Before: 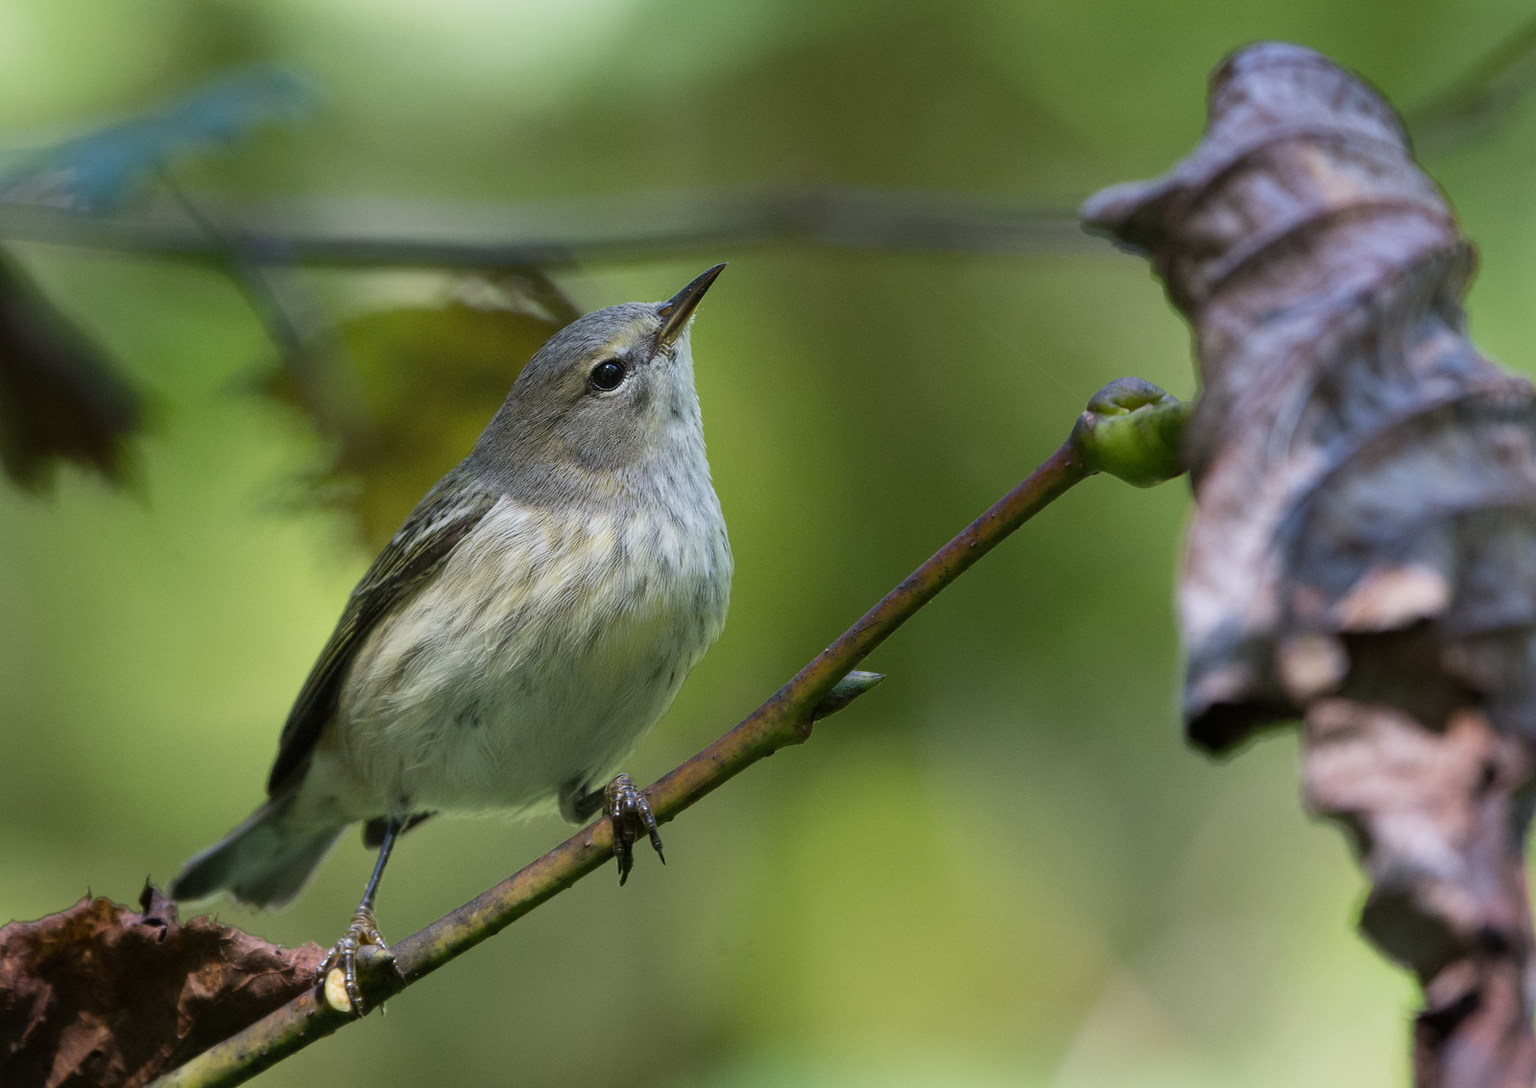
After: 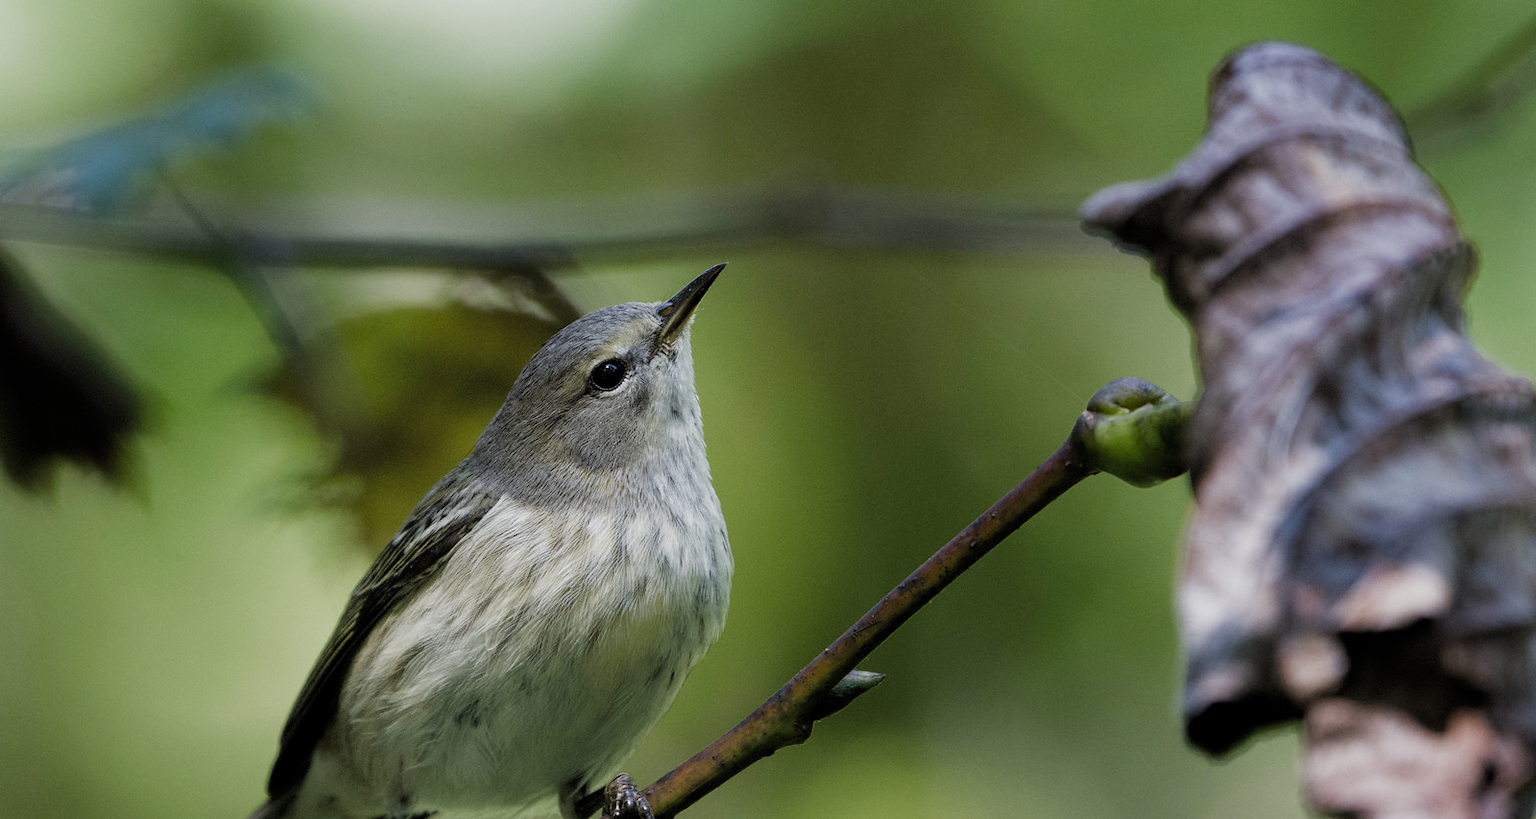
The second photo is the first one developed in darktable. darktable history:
filmic rgb: black relative exposure -5.15 EV, white relative exposure 3.95 EV, hardness 2.89, contrast 1.196, preserve chrominance RGB euclidean norm (legacy), color science v4 (2020)
crop: bottom 24.587%
contrast brightness saturation: contrast 0.035, brightness -0.038
